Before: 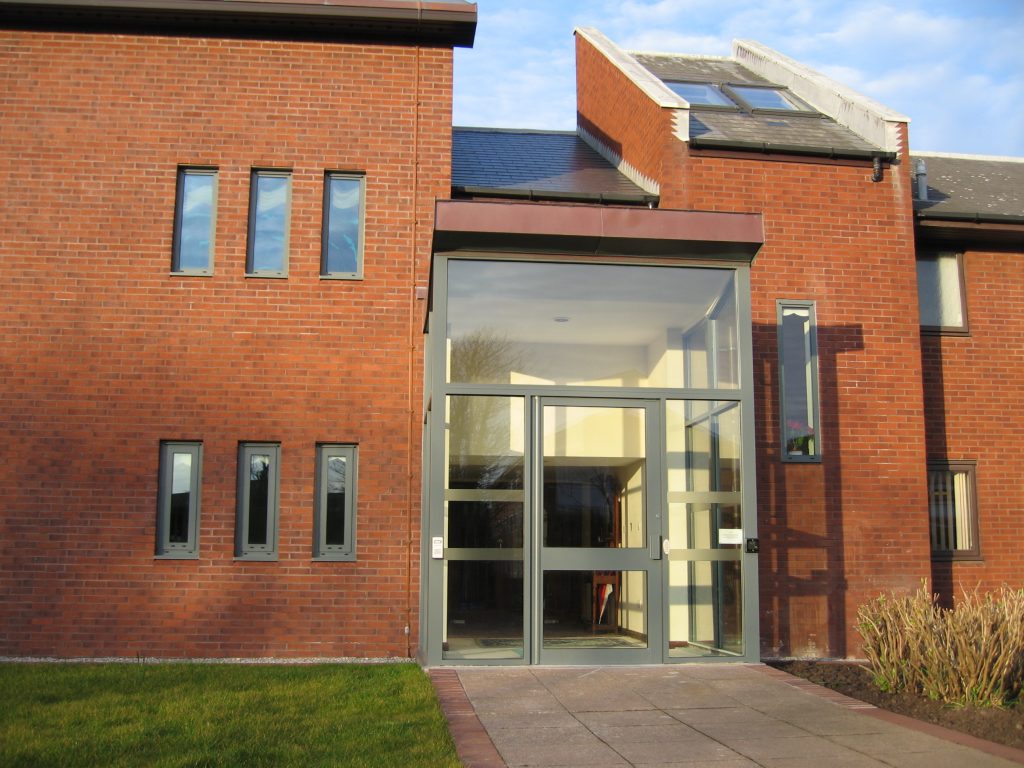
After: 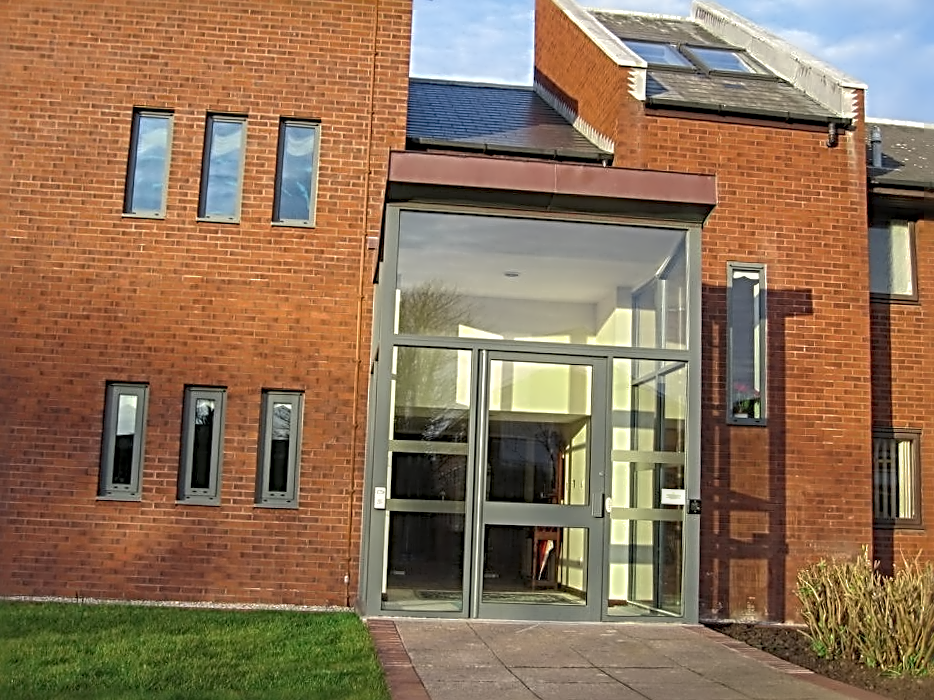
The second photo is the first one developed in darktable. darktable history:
sharpen: radius 3.69, amount 0.928
shadows and highlights: on, module defaults
exposure: compensate highlight preservation false
white balance: emerald 1
crop and rotate: angle -1.96°, left 3.097%, top 4.154%, right 1.586%, bottom 0.529%
color zones: curves: ch2 [(0, 0.5) (0.143, 0.517) (0.286, 0.571) (0.429, 0.522) (0.571, 0.5) (0.714, 0.5) (0.857, 0.5) (1, 0.5)]
local contrast: on, module defaults
contrast equalizer: y [[0.5 ×4, 0.525, 0.667], [0.5 ×6], [0.5 ×6], [0 ×4, 0.042, 0], [0, 0, 0.004, 0.1, 0.191, 0.131]]
